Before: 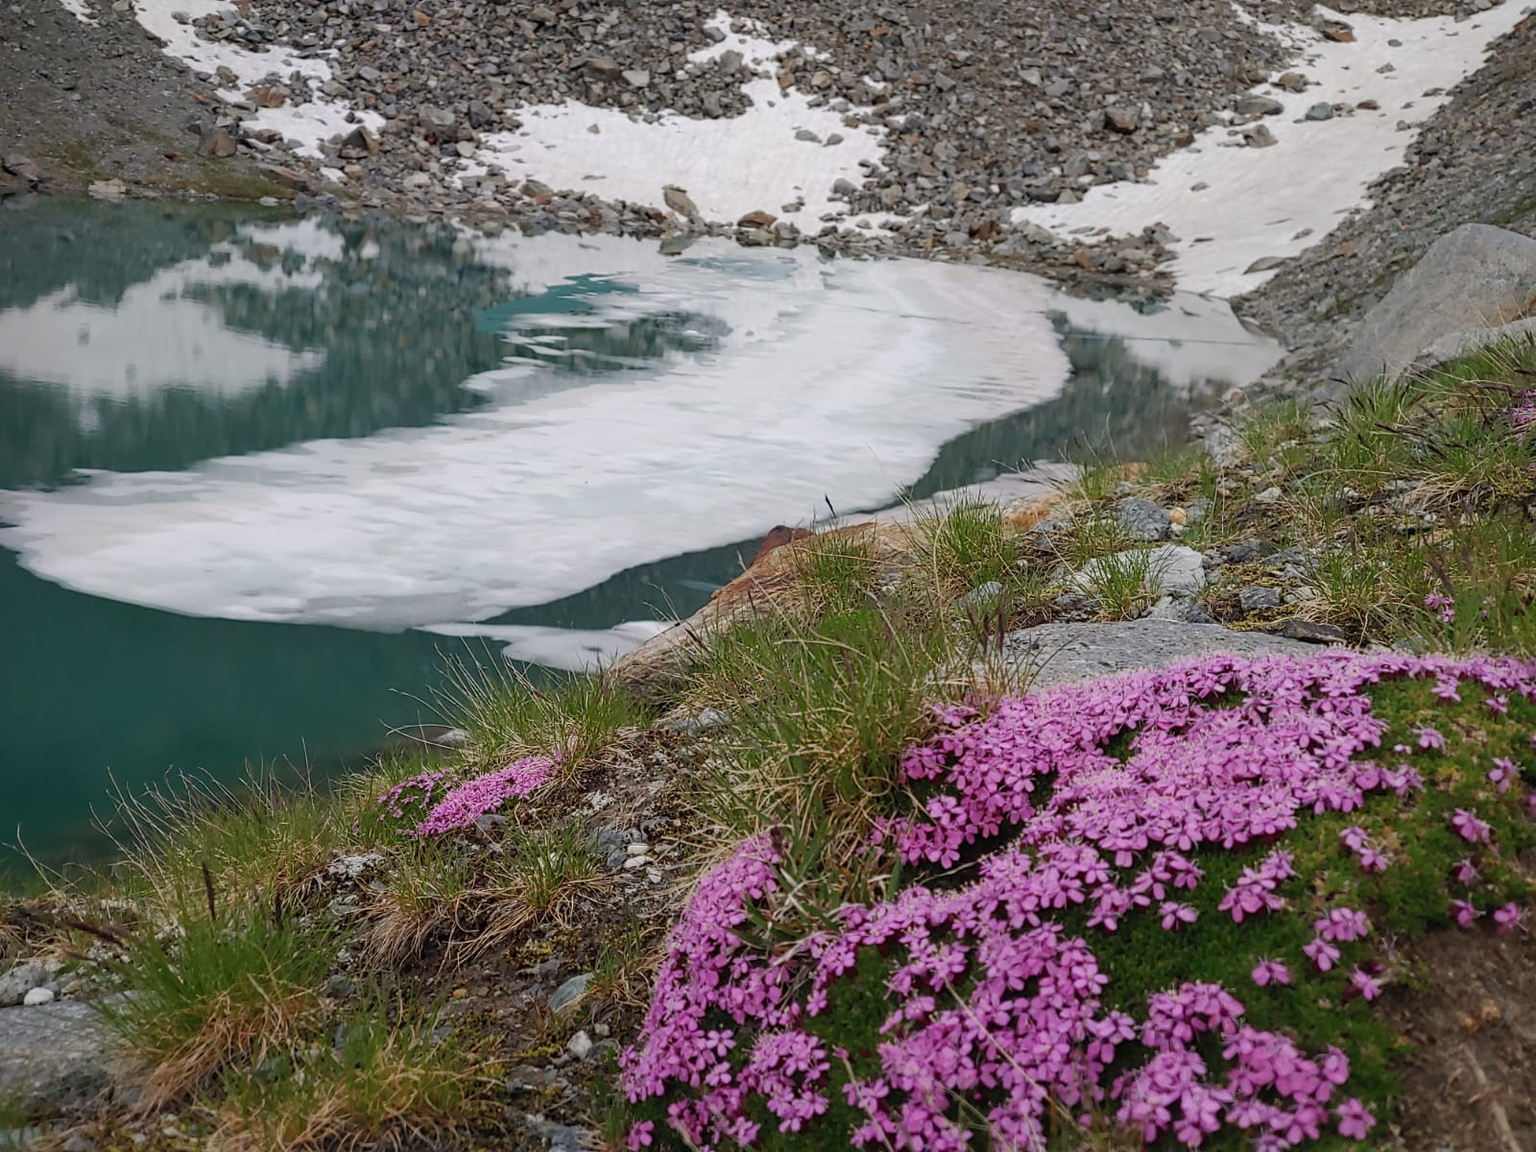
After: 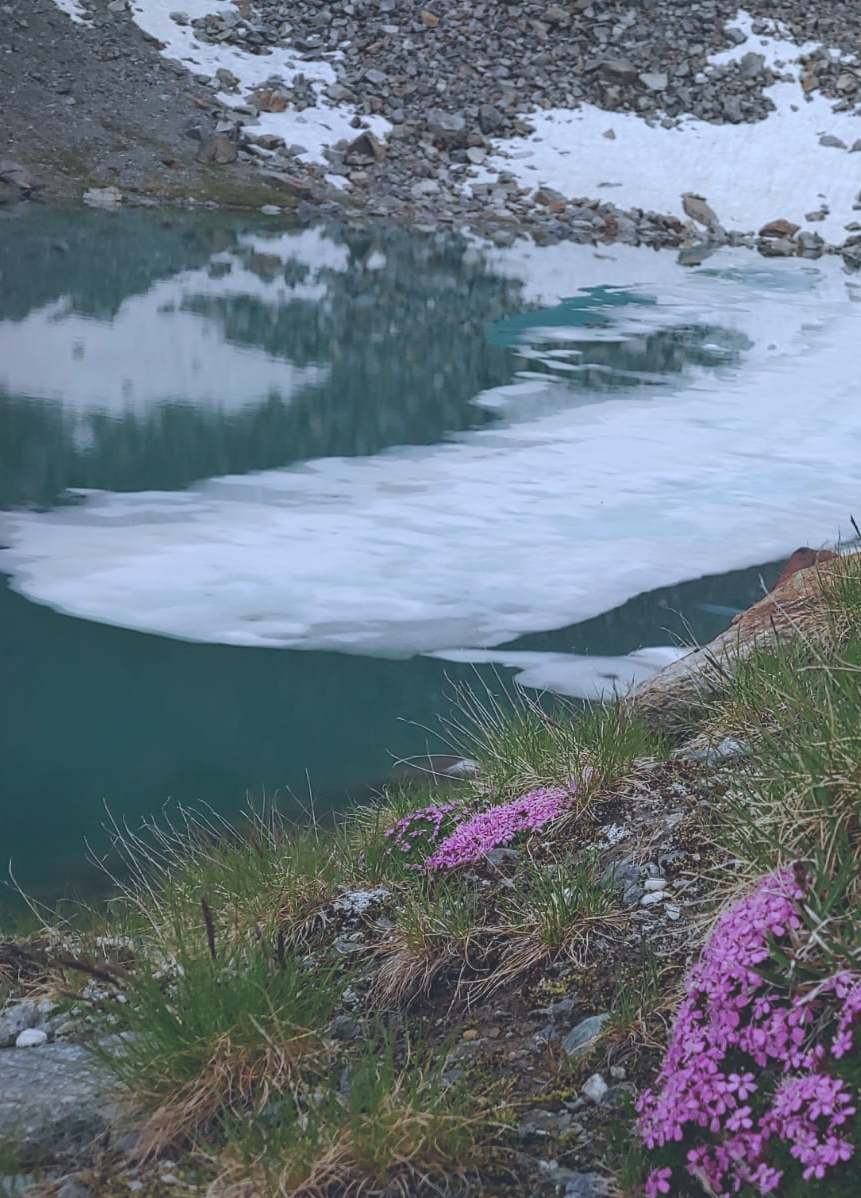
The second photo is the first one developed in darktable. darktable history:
color calibration: illuminant as shot in camera, x 0.378, y 0.381, temperature 4093.13 K, saturation algorithm version 1 (2020)
exposure: black level correction -0.025, exposure -0.117 EV, compensate highlight preservation false
crop: left 0.587%, right 45.588%, bottom 0.086%
